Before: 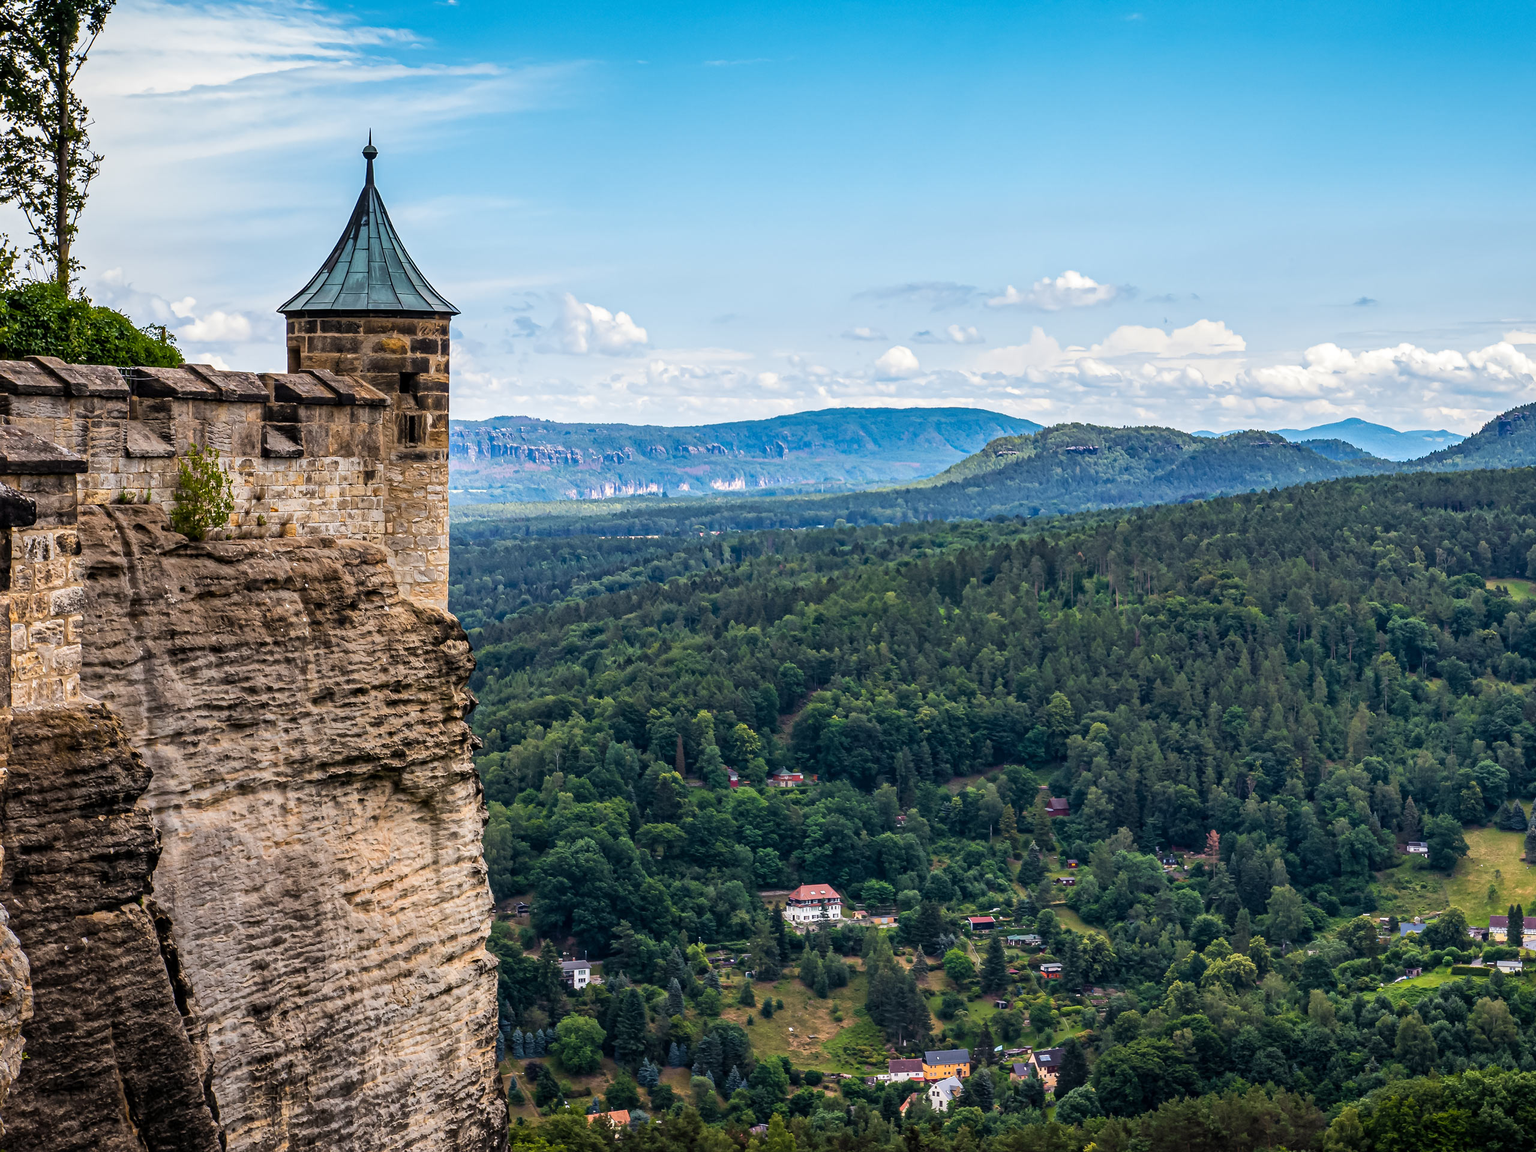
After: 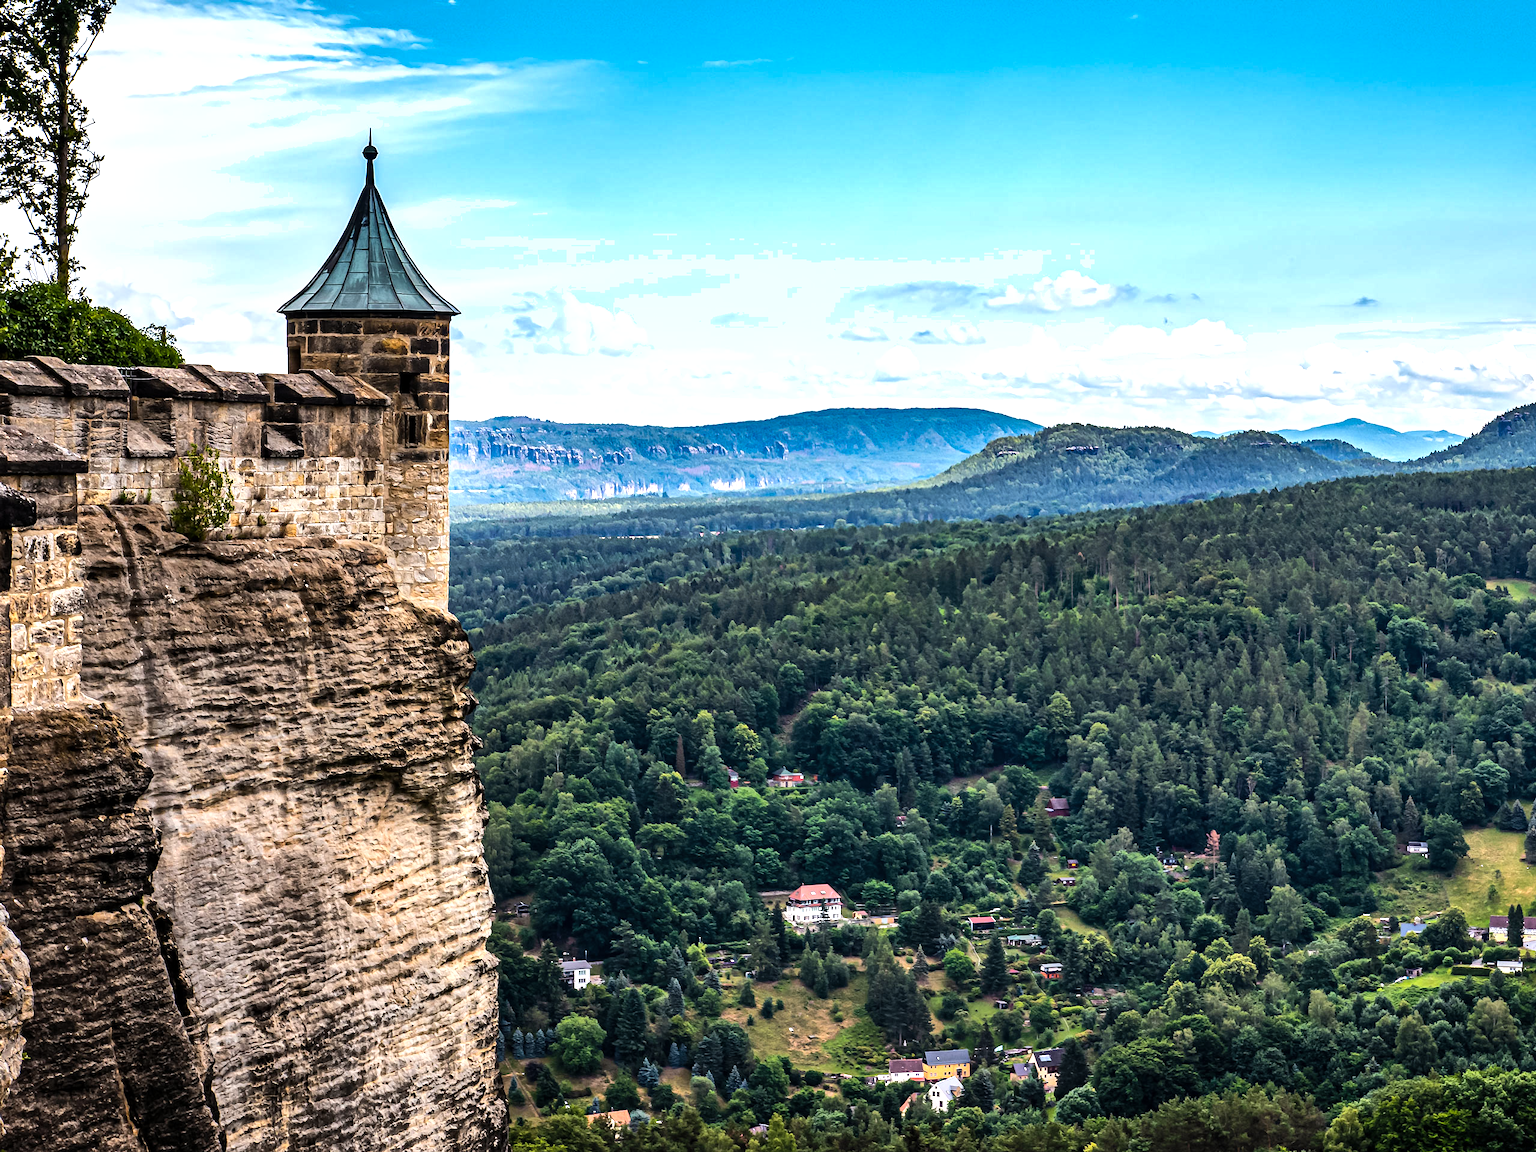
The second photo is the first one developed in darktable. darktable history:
shadows and highlights: soften with gaussian
tone equalizer: -8 EV -0.734 EV, -7 EV -0.719 EV, -6 EV -0.603 EV, -5 EV -0.386 EV, -3 EV 0.394 EV, -2 EV 0.6 EV, -1 EV 0.676 EV, +0 EV 0.772 EV, edges refinement/feathering 500, mask exposure compensation -1.57 EV, preserve details no
